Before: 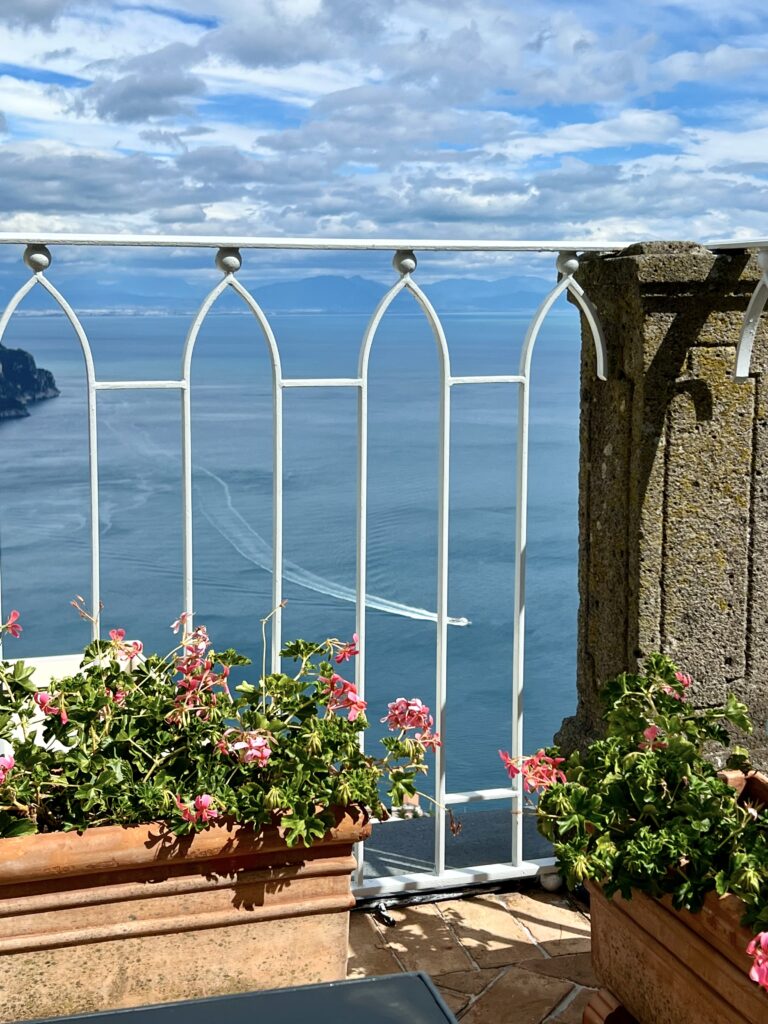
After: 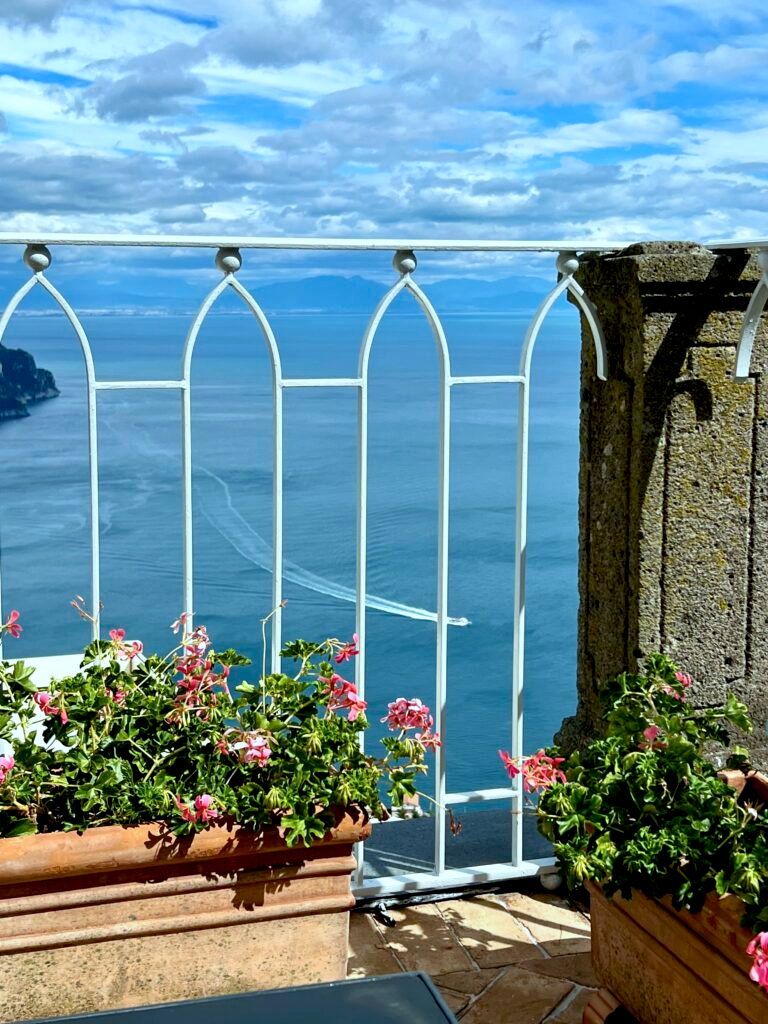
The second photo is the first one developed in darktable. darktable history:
exposure: black level correction 0.007, exposure 0.093 EV, compensate highlight preservation false
color balance rgb: global vibrance -1%, saturation formula JzAzBz (2021)
white balance: red 0.925, blue 1.046
